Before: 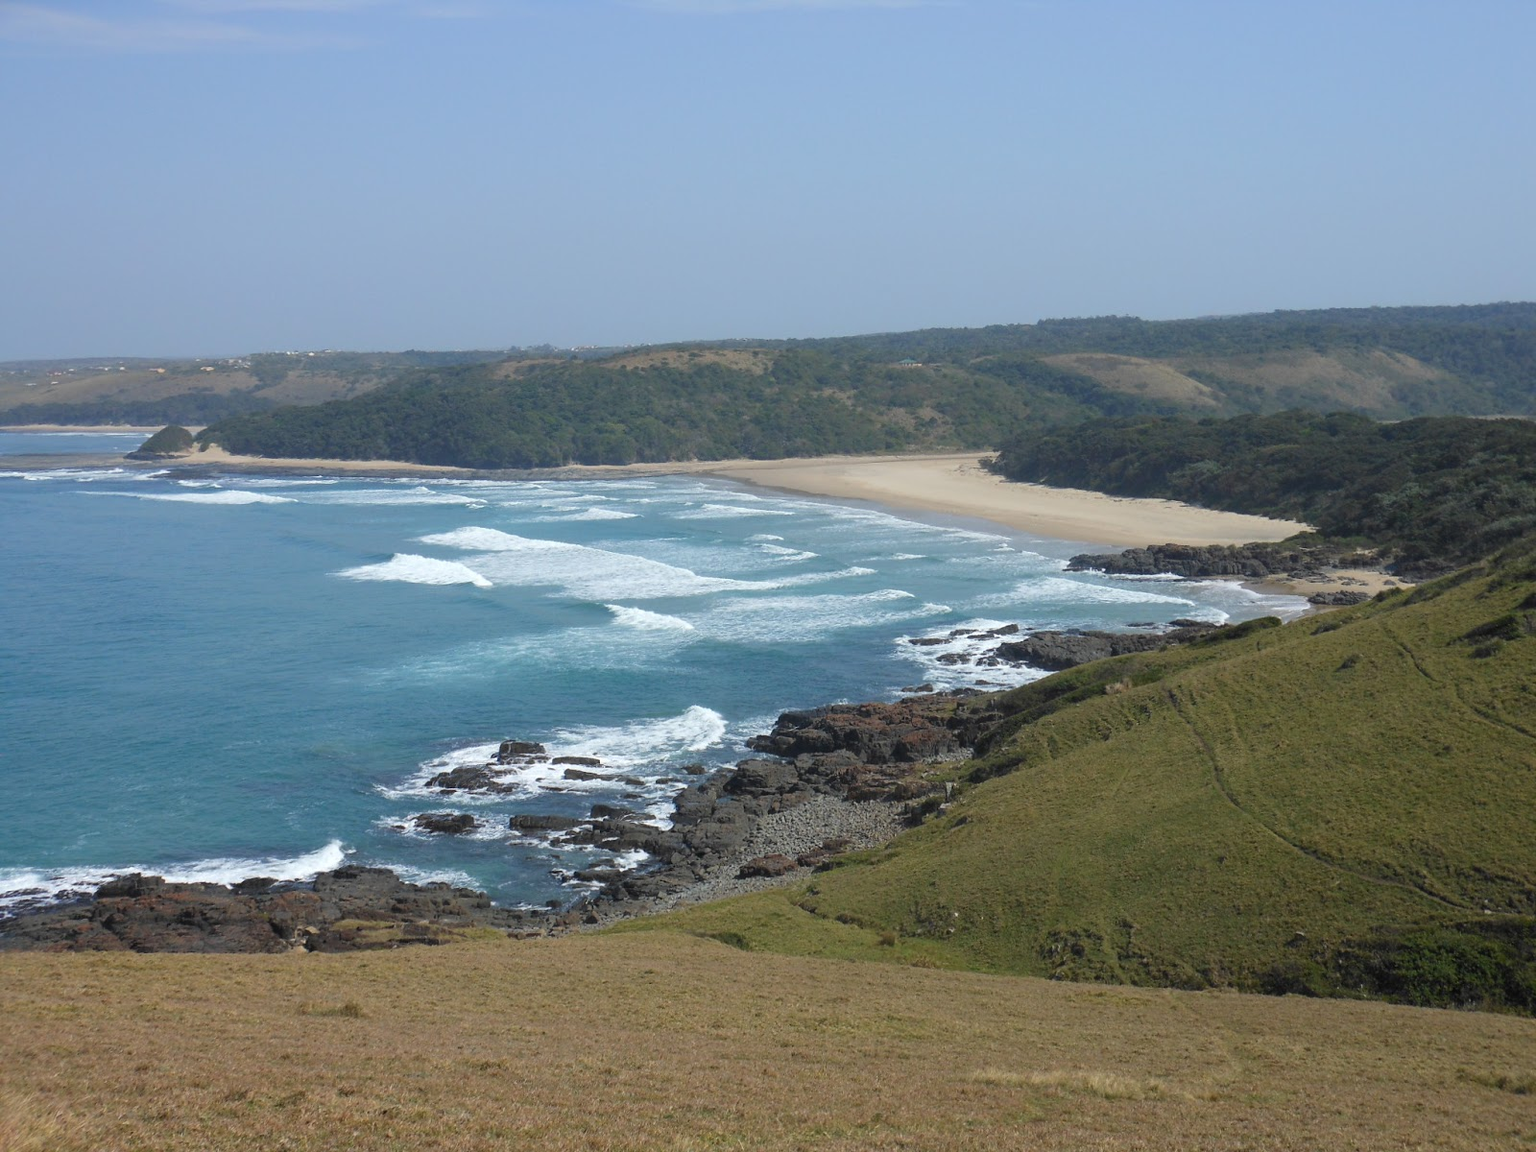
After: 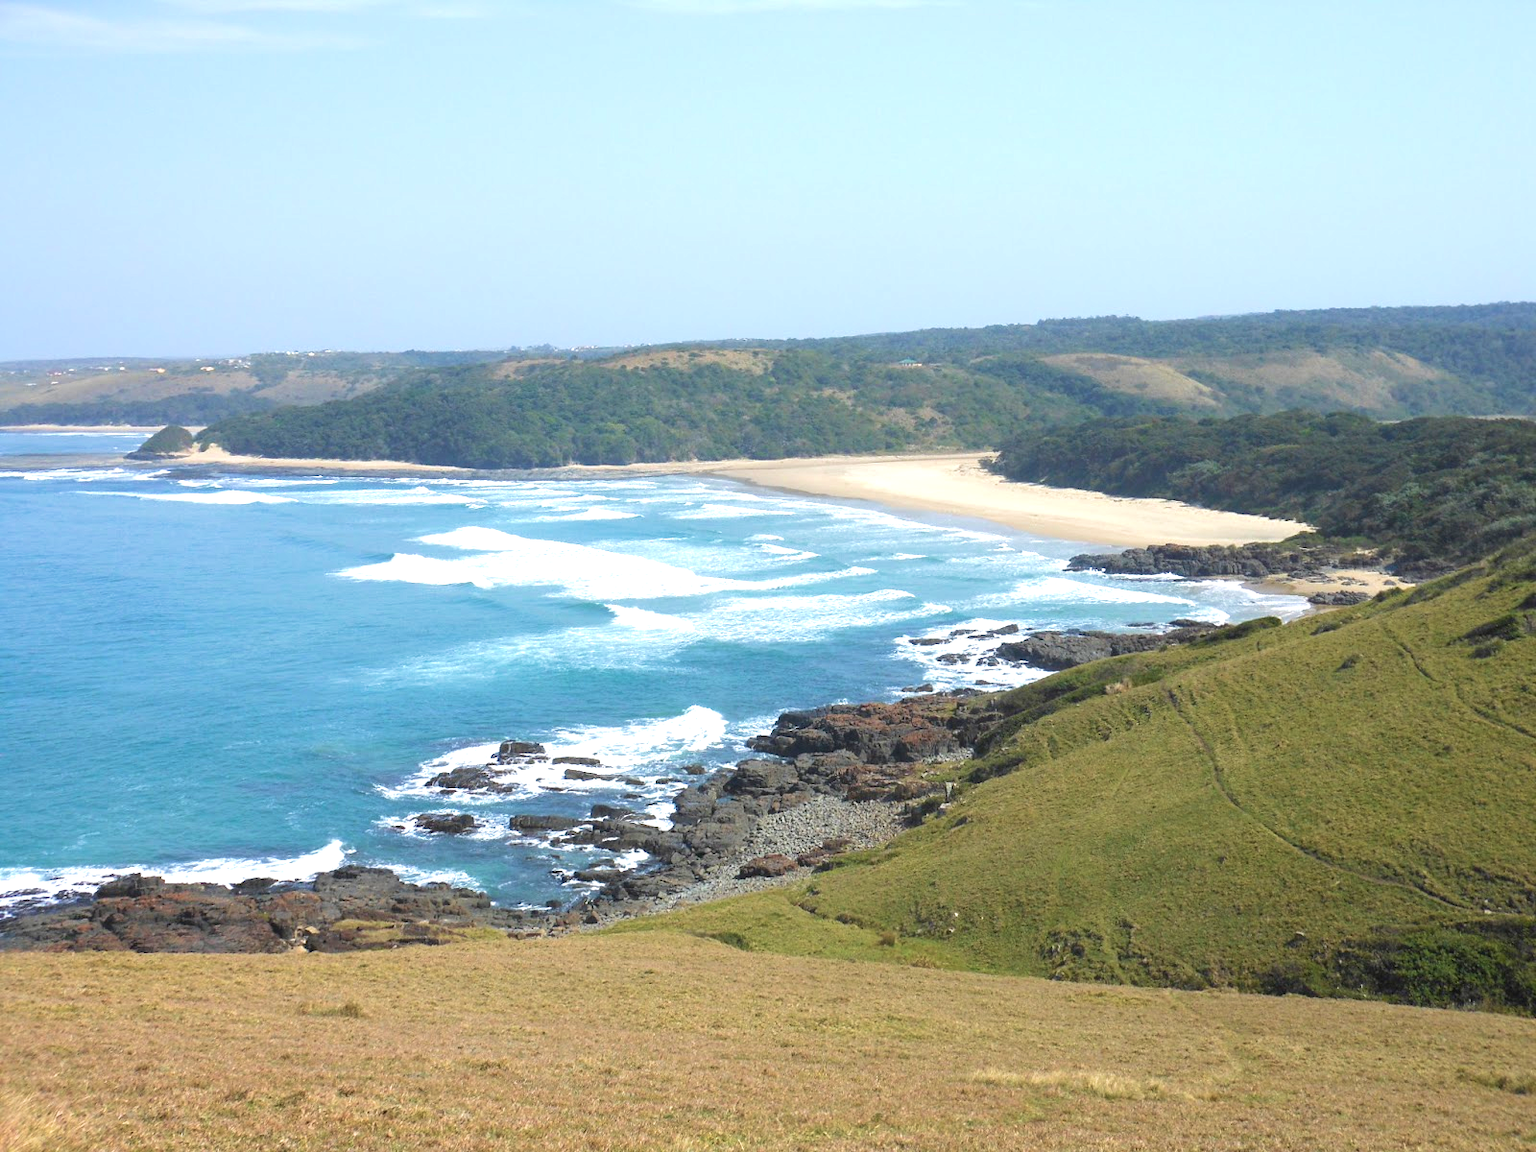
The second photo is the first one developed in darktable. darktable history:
shadows and highlights: shadows 31.01, highlights 0.363, soften with gaussian
tone equalizer: on, module defaults
exposure: black level correction 0, exposure 1 EV, compensate exposure bias true, compensate highlight preservation false
velvia: on, module defaults
